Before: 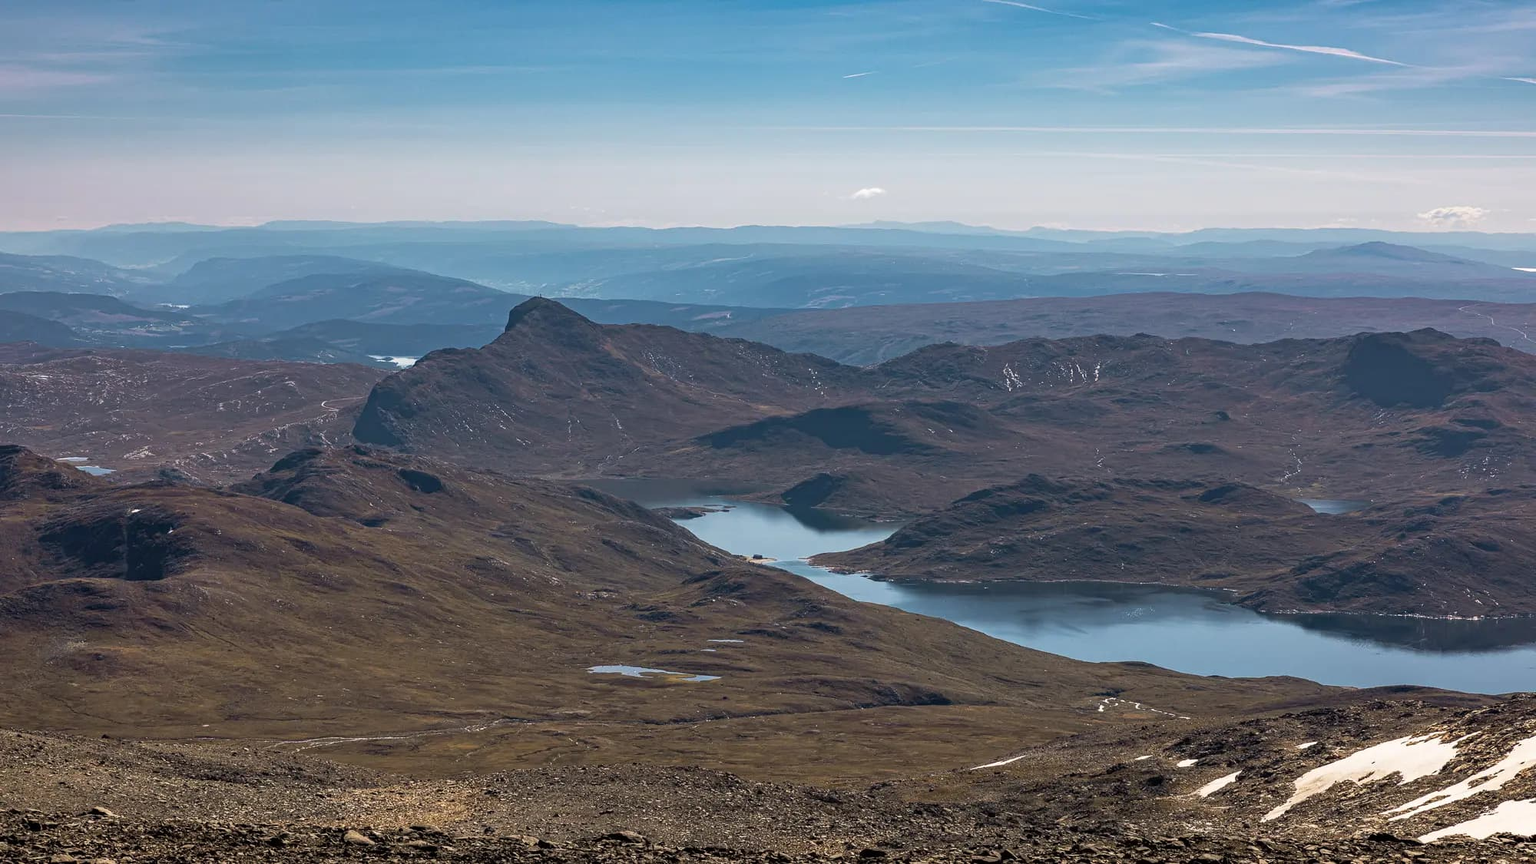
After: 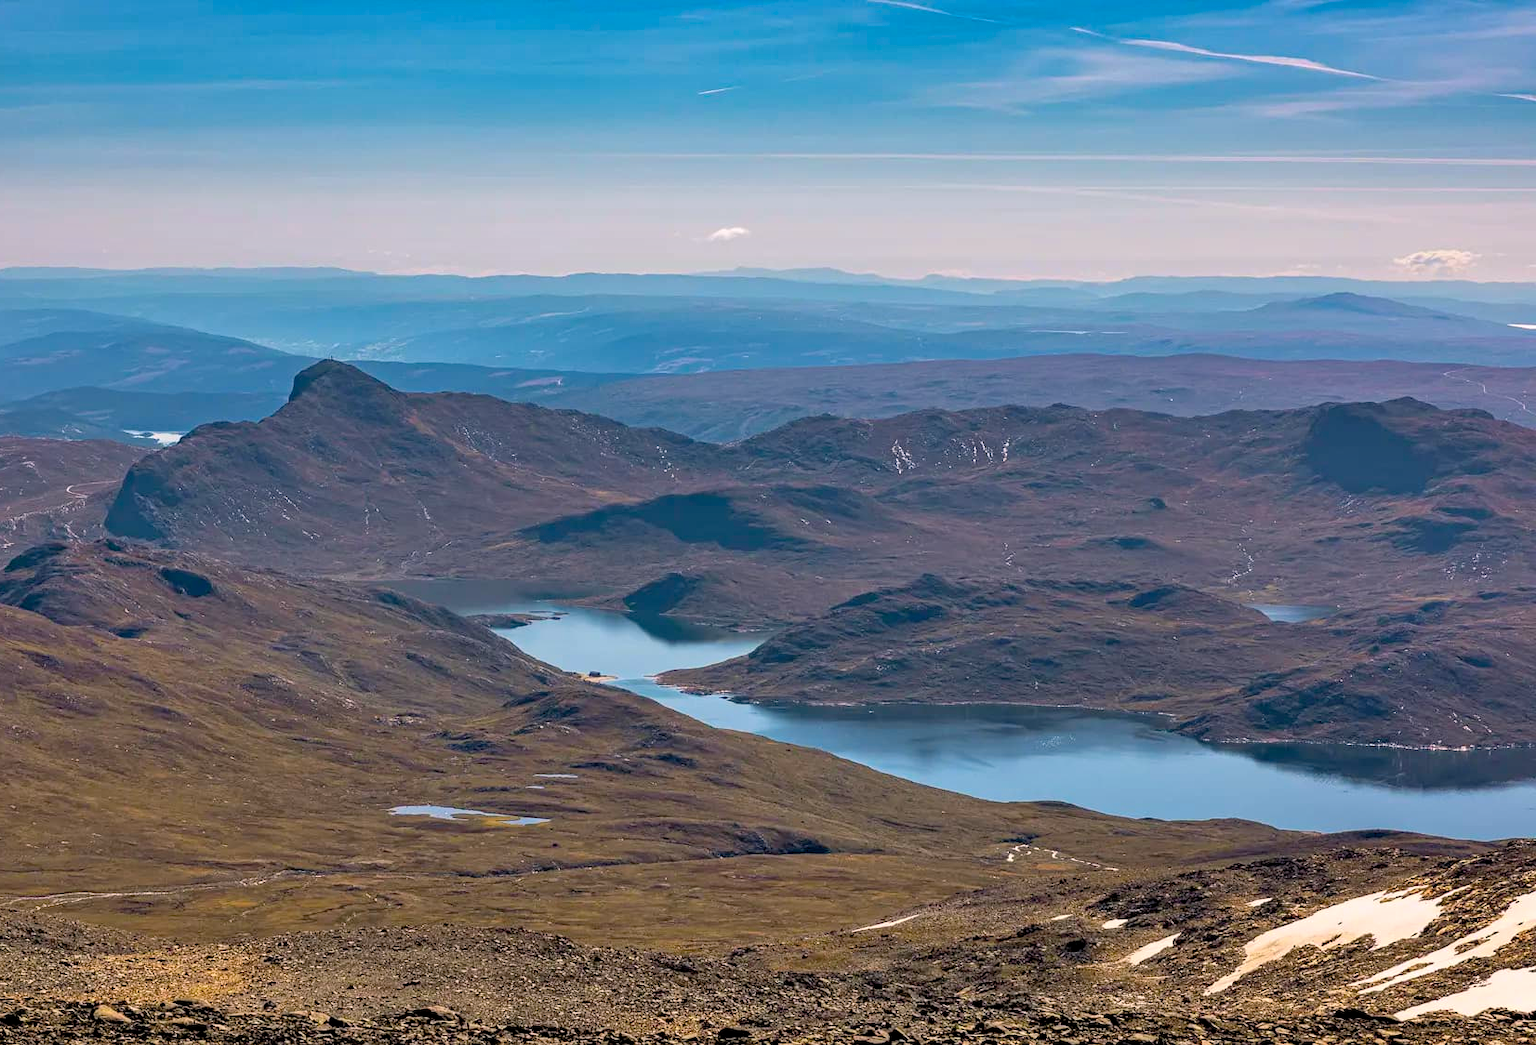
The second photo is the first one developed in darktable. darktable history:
shadows and highlights: shadows 59.58, highlights -60.16, soften with gaussian
crop: left 17.353%, bottom 0.04%
contrast brightness saturation: contrast 0.026, brightness 0.055, saturation 0.125
color balance rgb: highlights gain › chroma 0.95%, highlights gain › hue 27.26°, global offset › luminance -0.5%, perceptual saturation grading › global saturation 19.438%, global vibrance 24.476%
